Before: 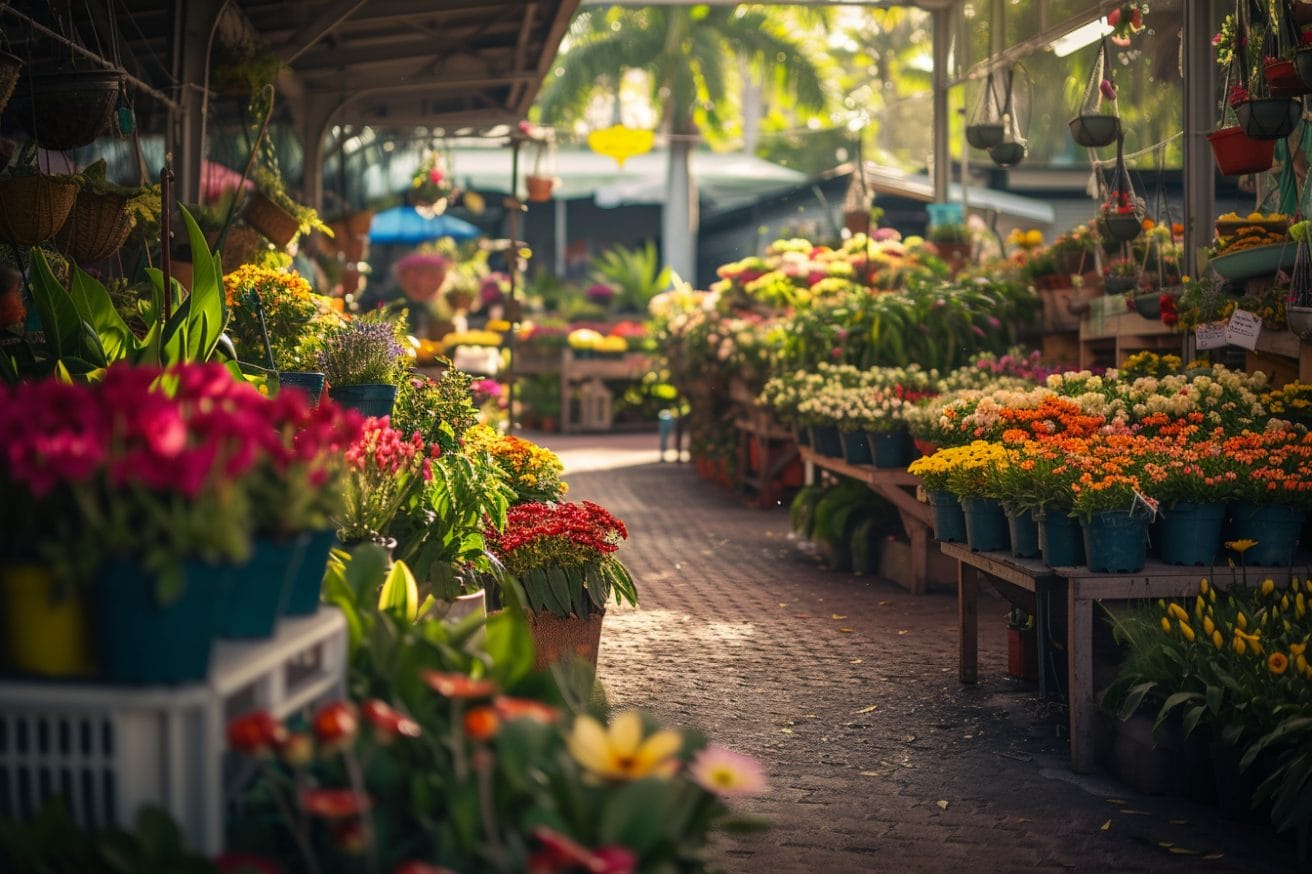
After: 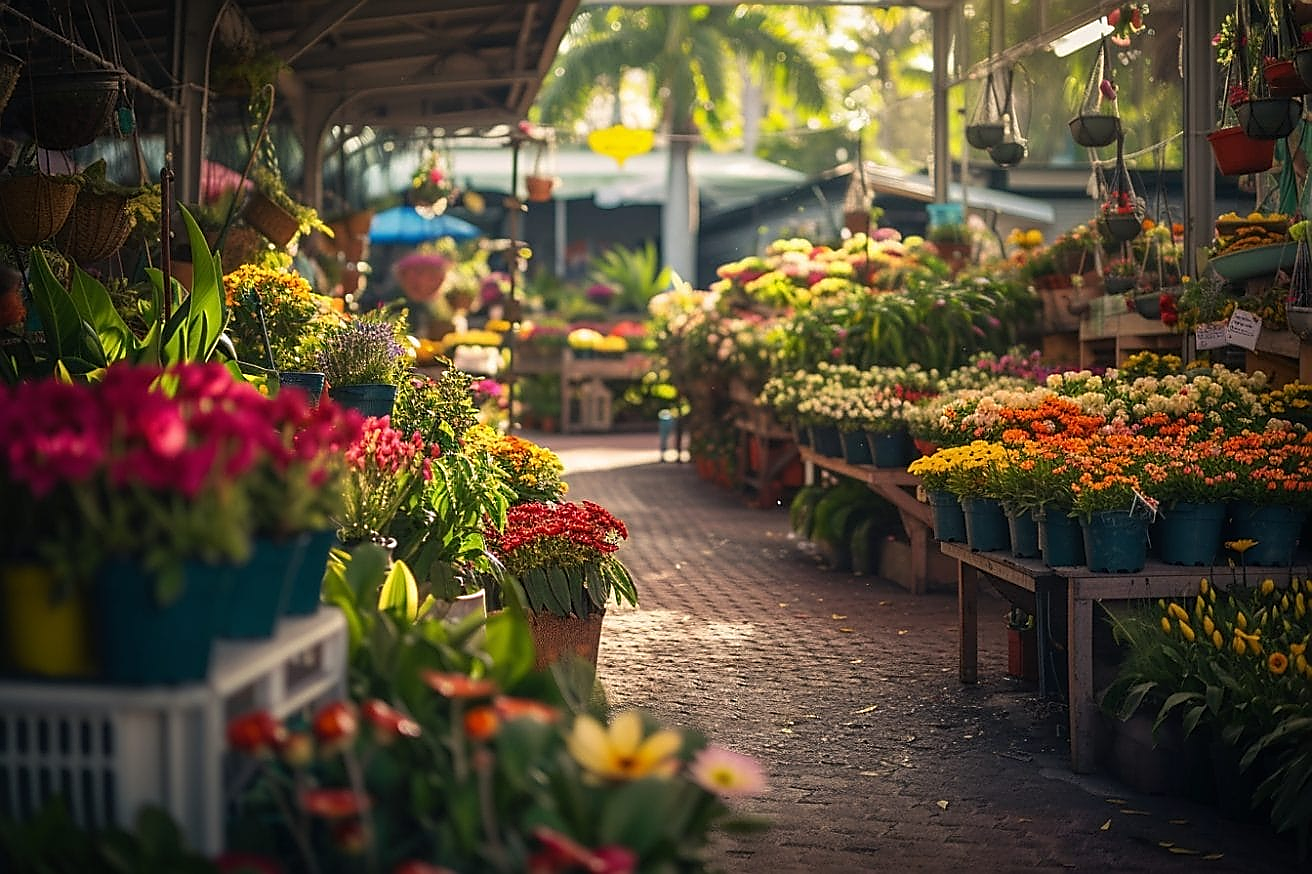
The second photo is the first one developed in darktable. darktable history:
white balance: emerald 1
sharpen: radius 1.4, amount 1.25, threshold 0.7
